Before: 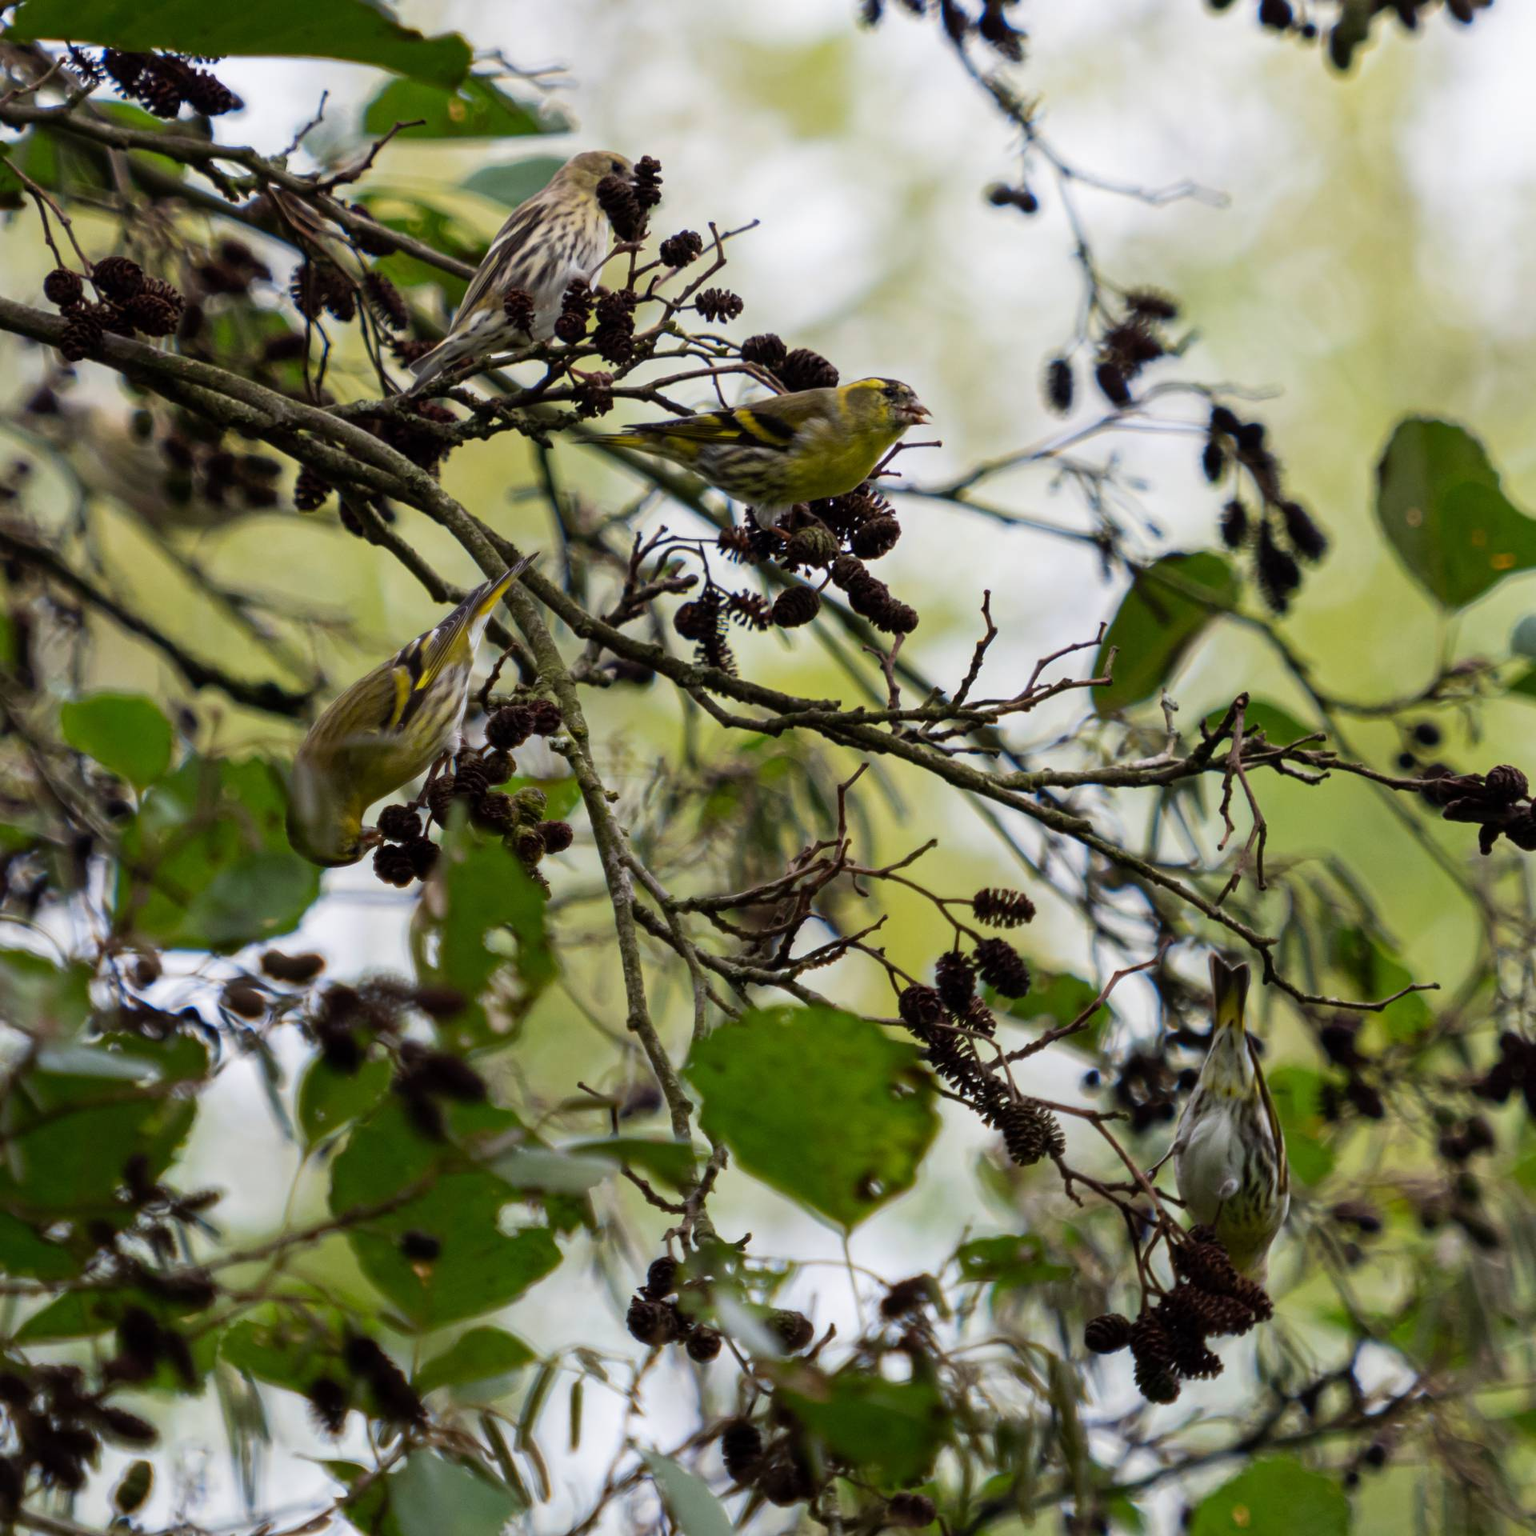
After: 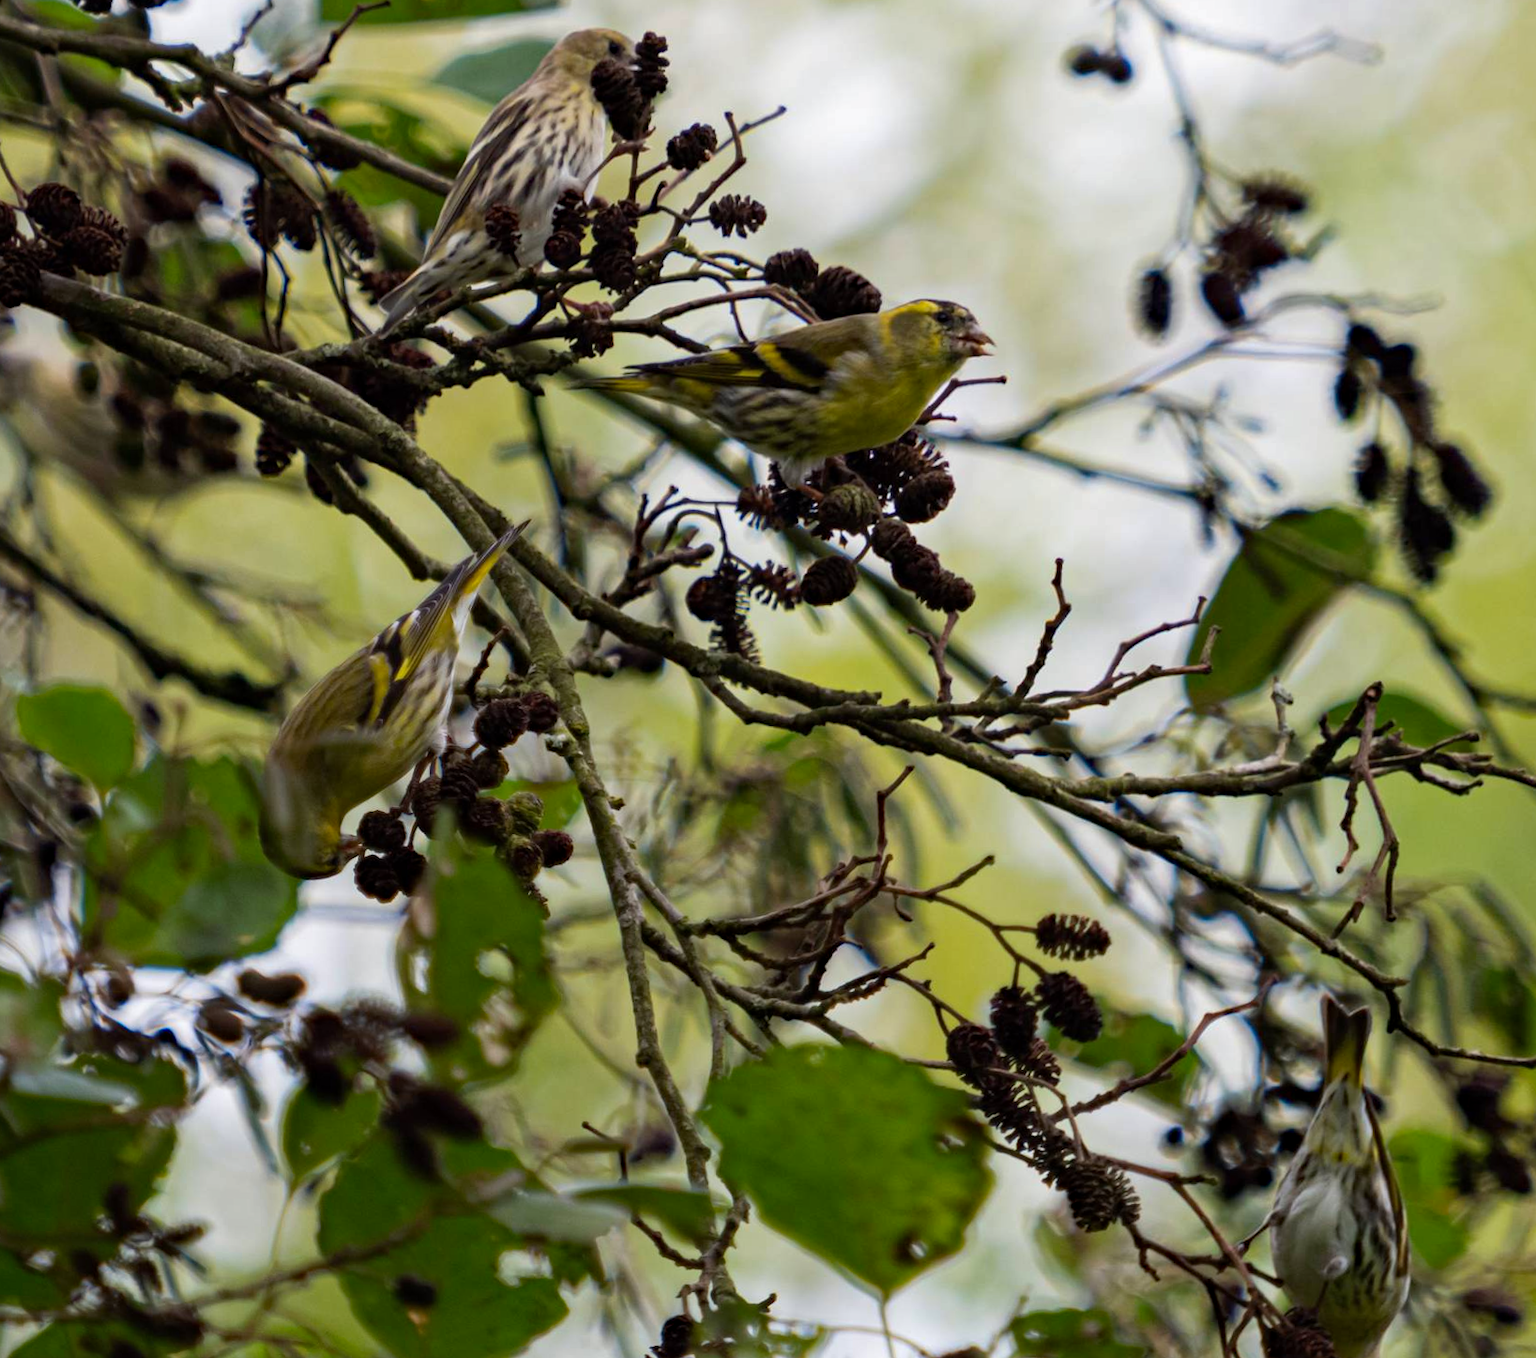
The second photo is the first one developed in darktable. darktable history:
rotate and perspective: rotation 0.062°, lens shift (vertical) 0.115, lens shift (horizontal) -0.133, crop left 0.047, crop right 0.94, crop top 0.061, crop bottom 0.94
haze removal: compatibility mode true, adaptive false
crop: top 7.49%, right 9.717%, bottom 11.943%
